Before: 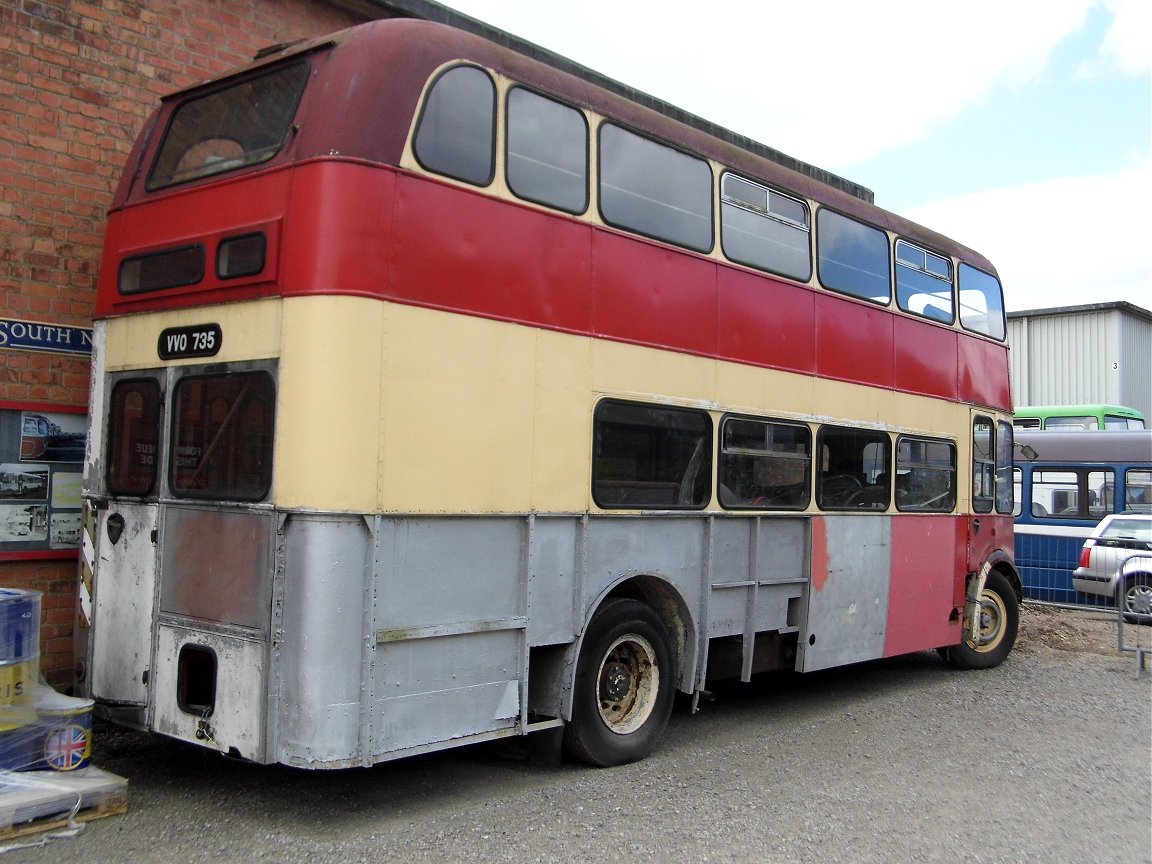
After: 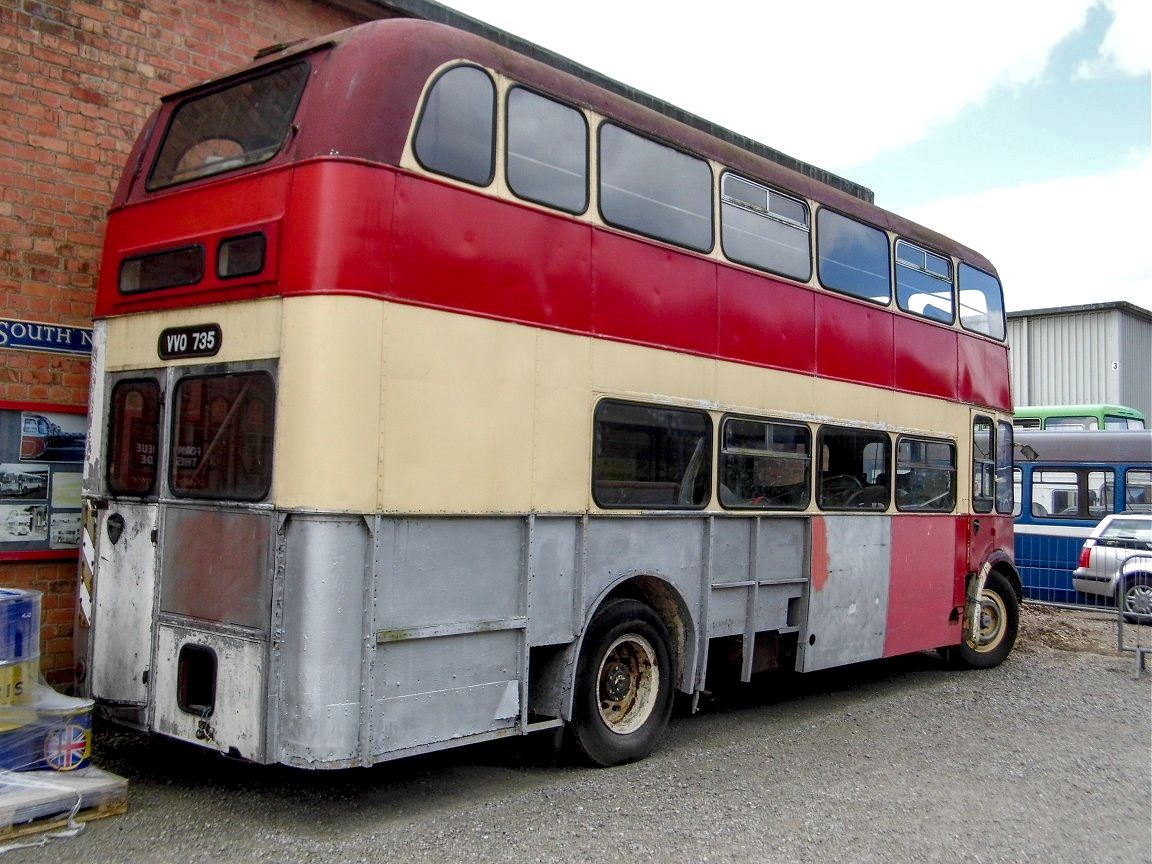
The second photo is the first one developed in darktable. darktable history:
shadows and highlights: on, module defaults
color balance rgb: perceptual saturation grading › global saturation 20%, perceptual saturation grading › highlights -50.485%, perceptual saturation grading › shadows 30.035%
local contrast: detail 150%
